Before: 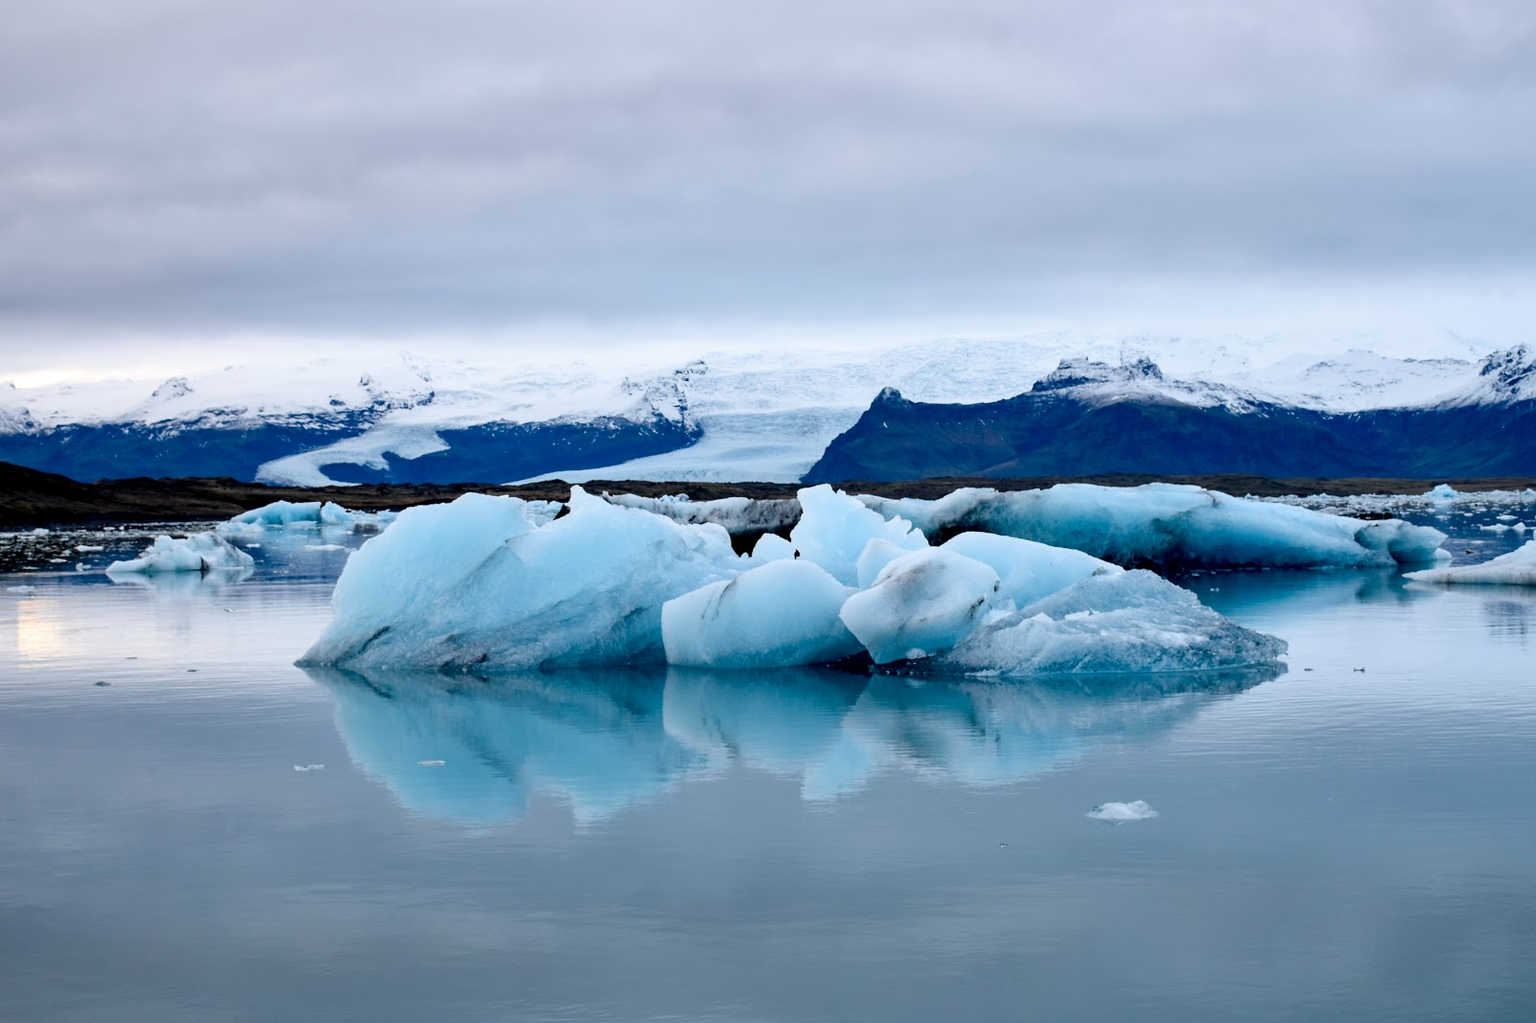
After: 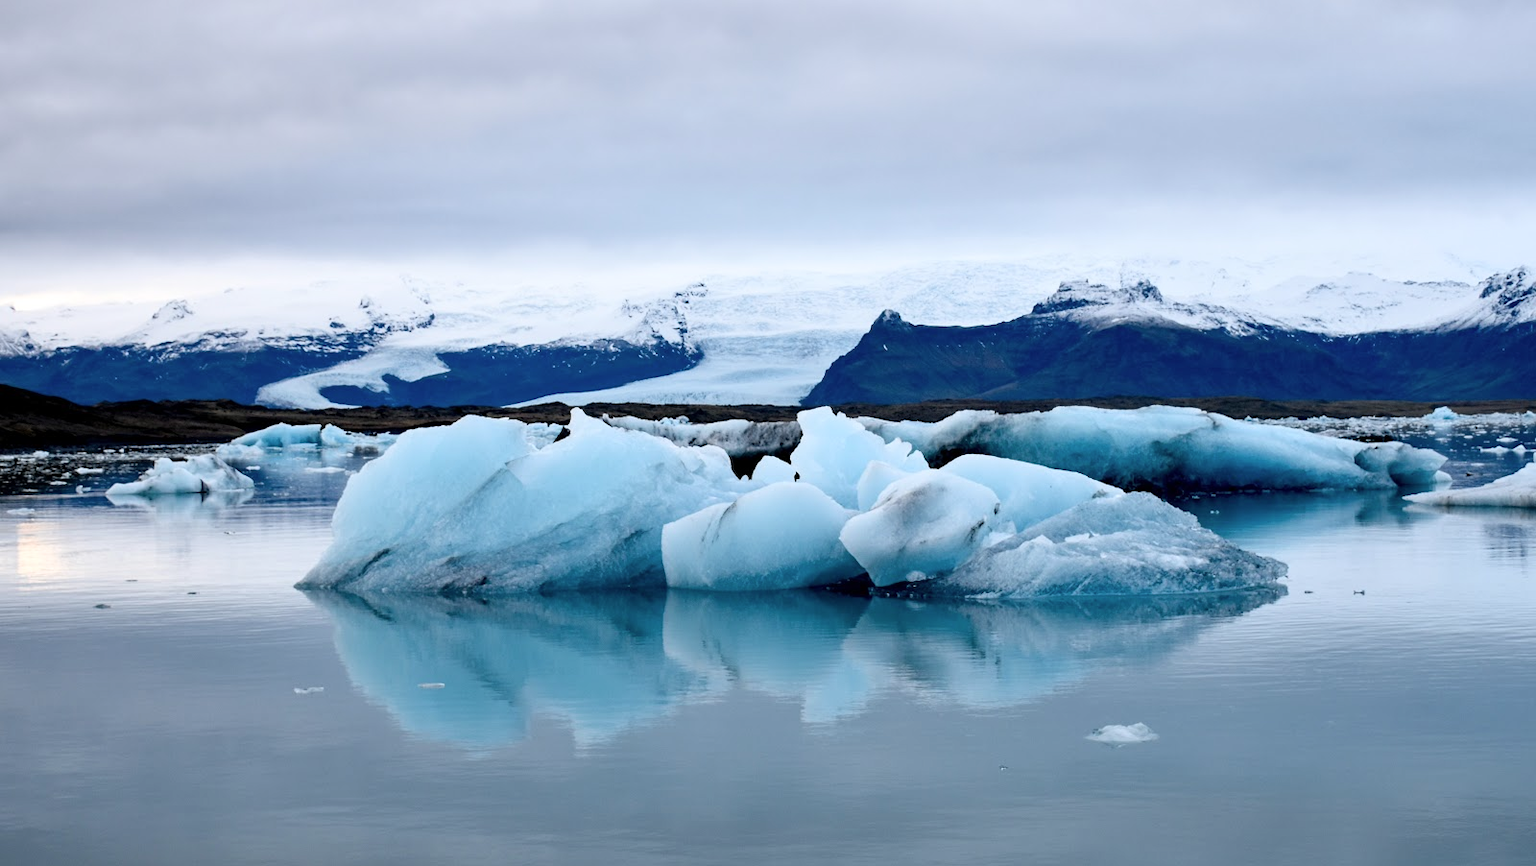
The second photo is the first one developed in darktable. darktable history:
crop: top 7.611%, bottom 7.627%
shadows and highlights: shadows -1.77, highlights 39.18
contrast brightness saturation: contrast 0.007, saturation -0.062
